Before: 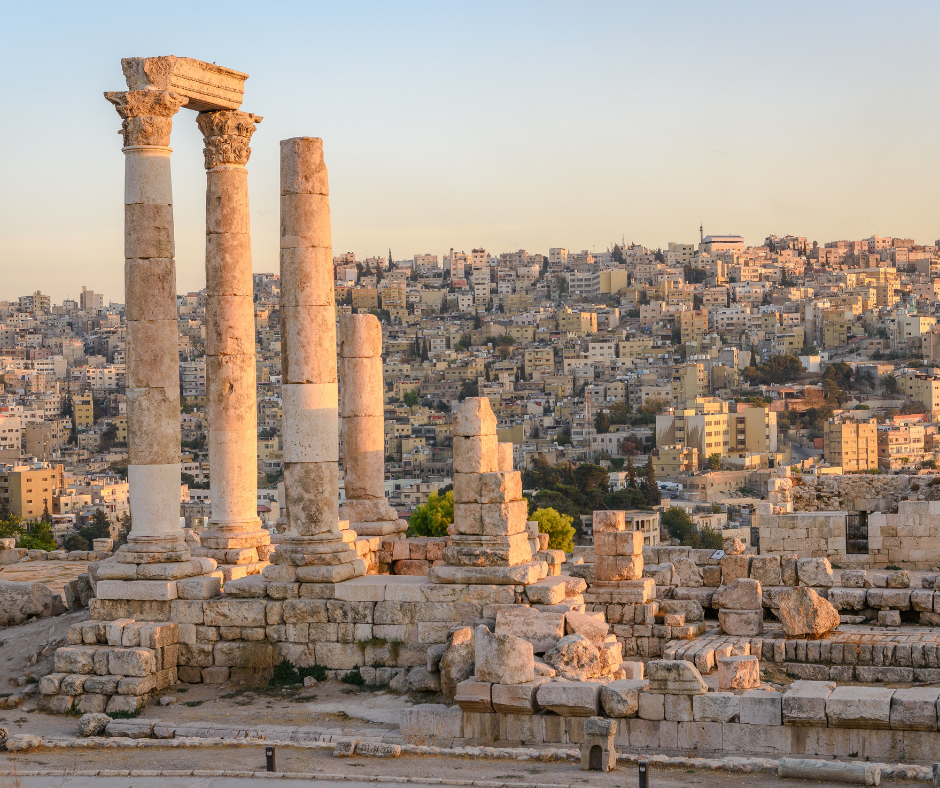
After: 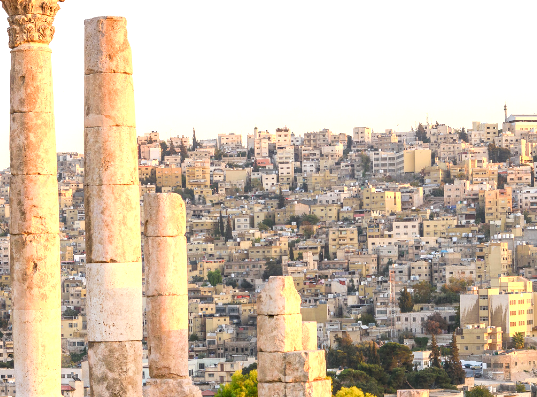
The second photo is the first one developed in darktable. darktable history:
exposure: black level correction 0.001, exposure 1 EV, compensate highlight preservation false
crop: left 20.932%, top 15.471%, right 21.848%, bottom 34.081%
